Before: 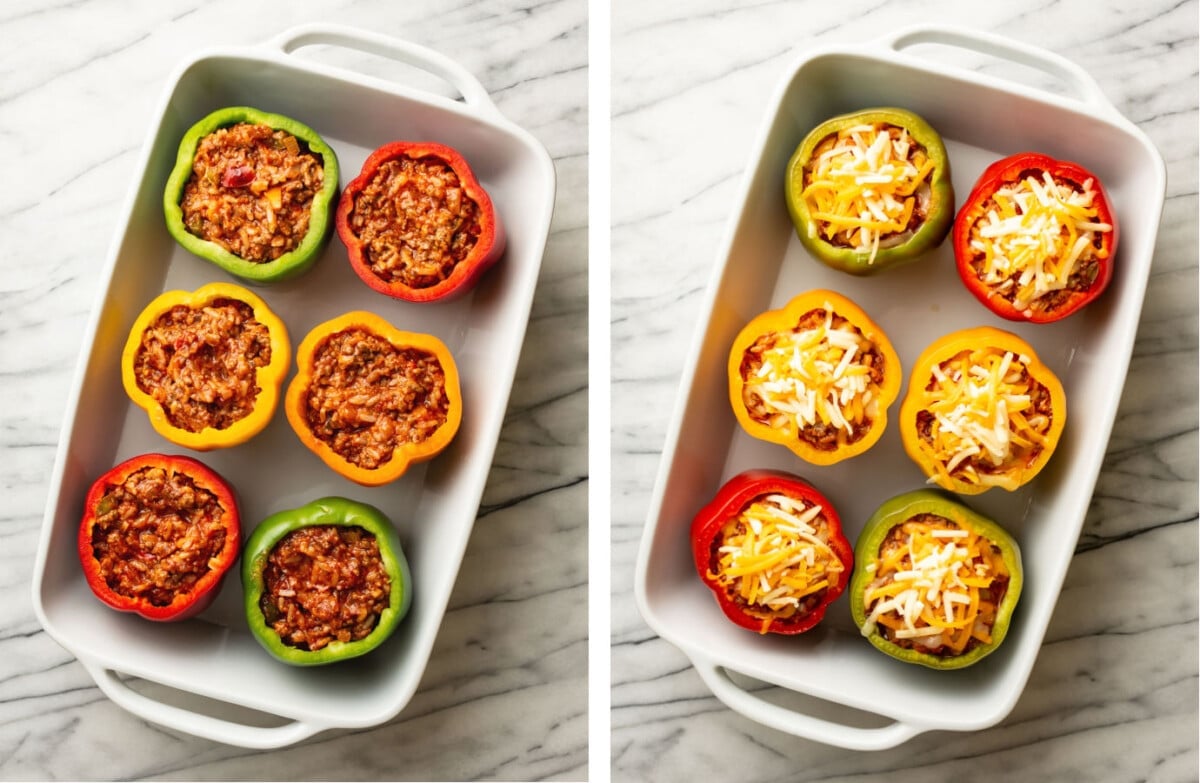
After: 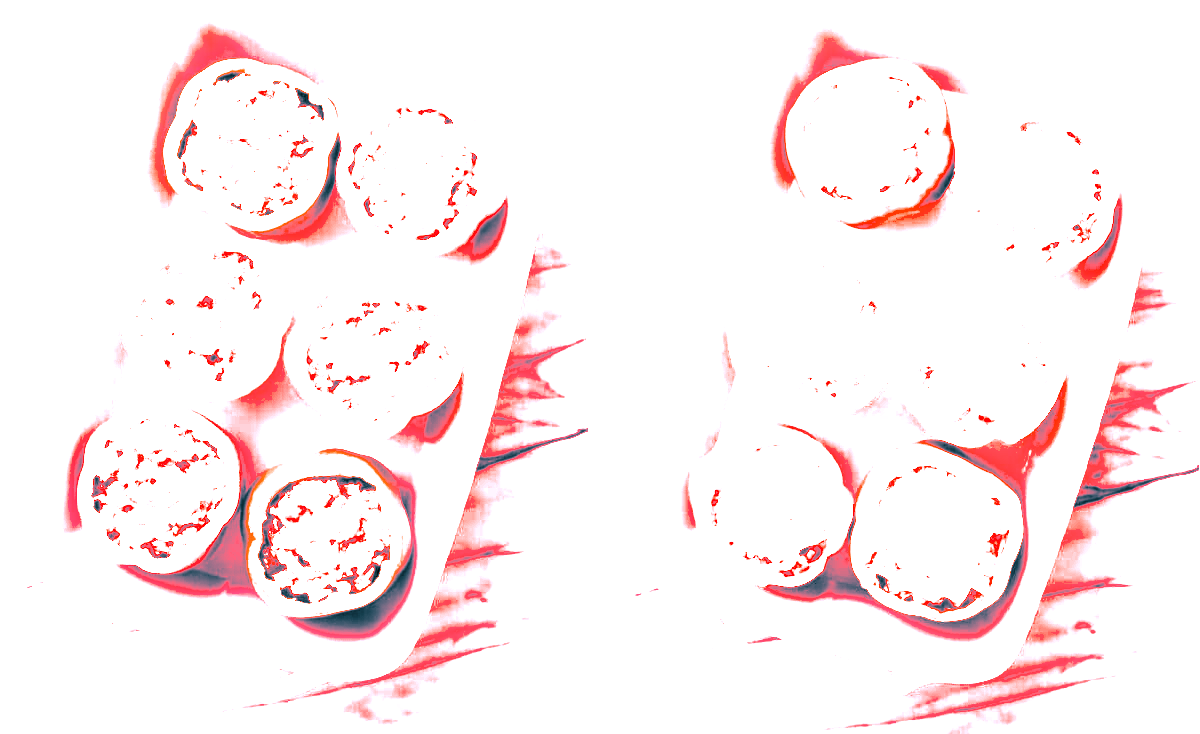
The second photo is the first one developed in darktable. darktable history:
crop and rotate: top 6.25%
split-toning: shadows › hue 212.4°, balance -70
white balance: red 4.26, blue 1.802
